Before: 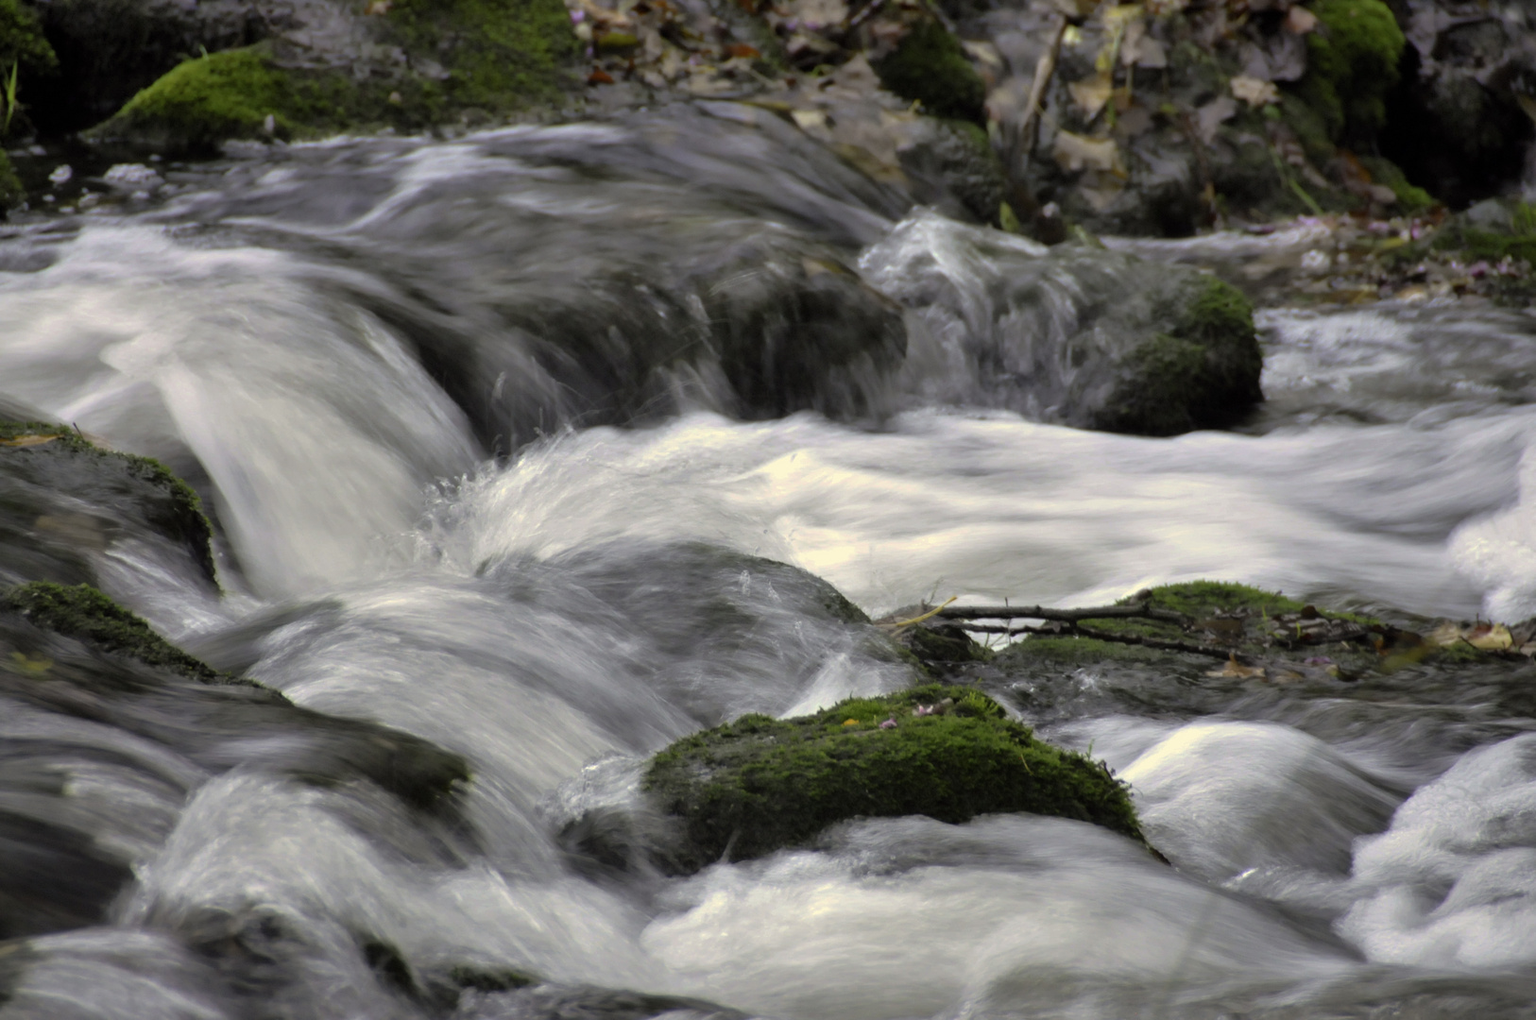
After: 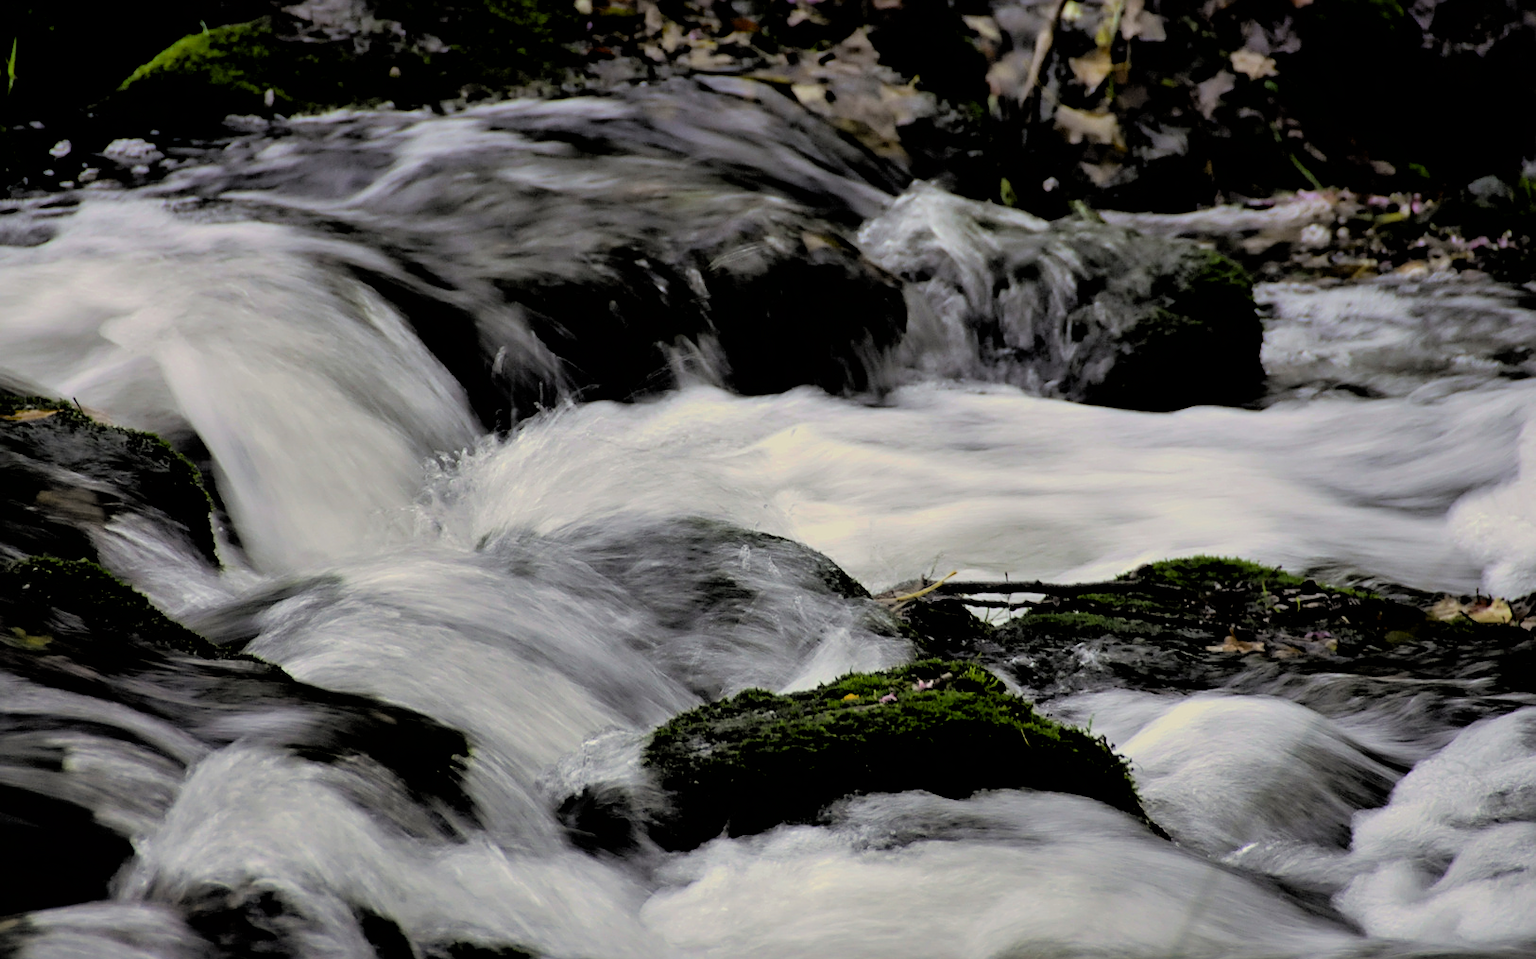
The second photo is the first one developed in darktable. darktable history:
sharpen: on, module defaults
exposure: black level correction 0.009, exposure 0.113 EV, compensate highlight preservation false
crop and rotate: top 2.635%, bottom 3.229%
filmic rgb: black relative exposure -2.8 EV, white relative exposure 4.56 EV, hardness 1.76, contrast 1.267, enable highlight reconstruction true
